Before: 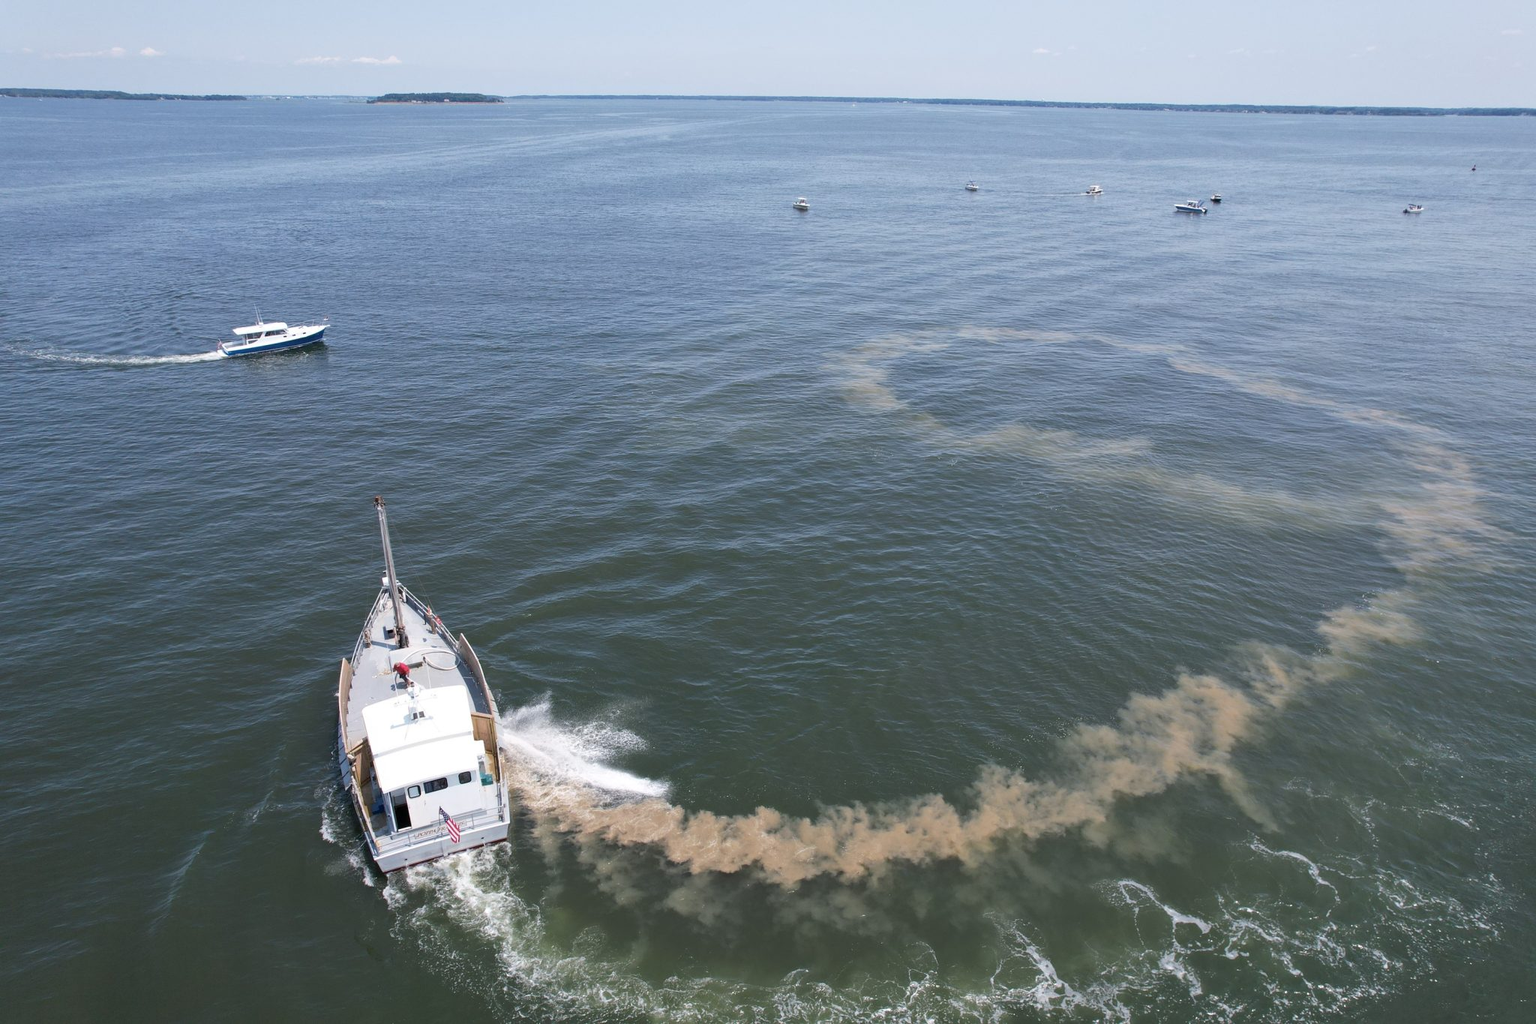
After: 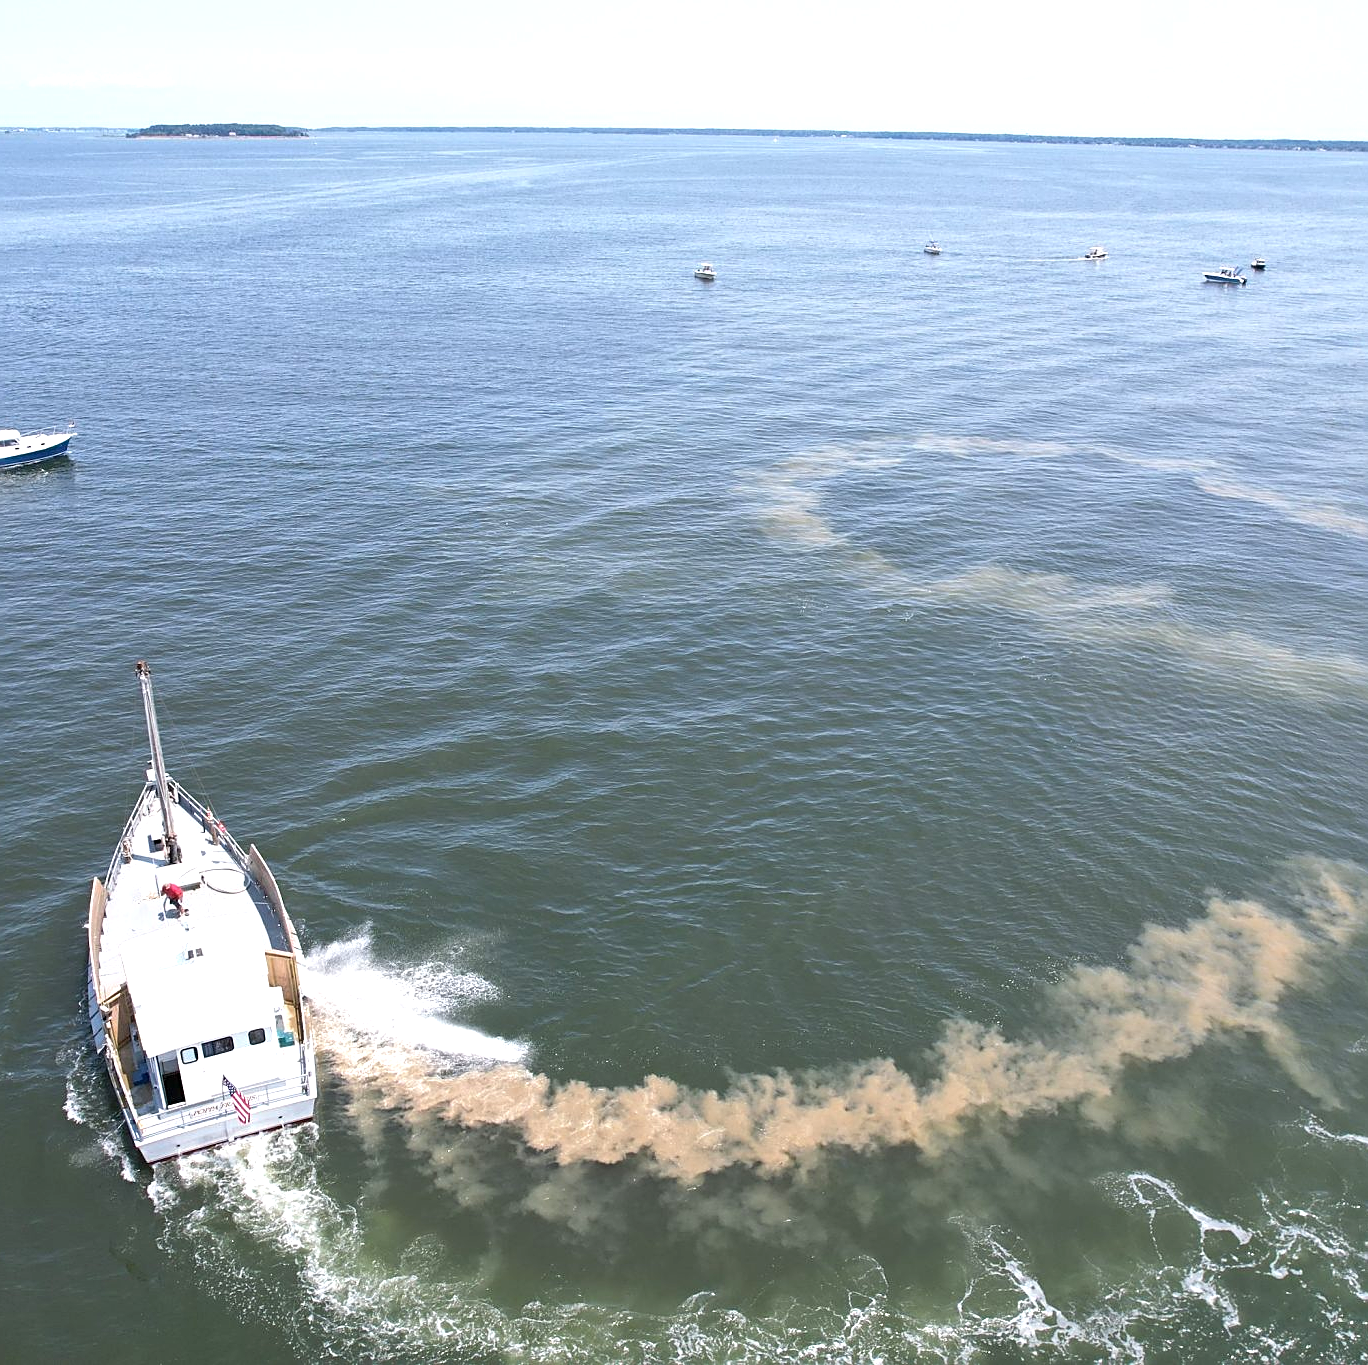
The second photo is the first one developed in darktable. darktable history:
crop and rotate: left 17.732%, right 15.423%
exposure: exposure 0.74 EV, compensate highlight preservation false
sharpen: on, module defaults
